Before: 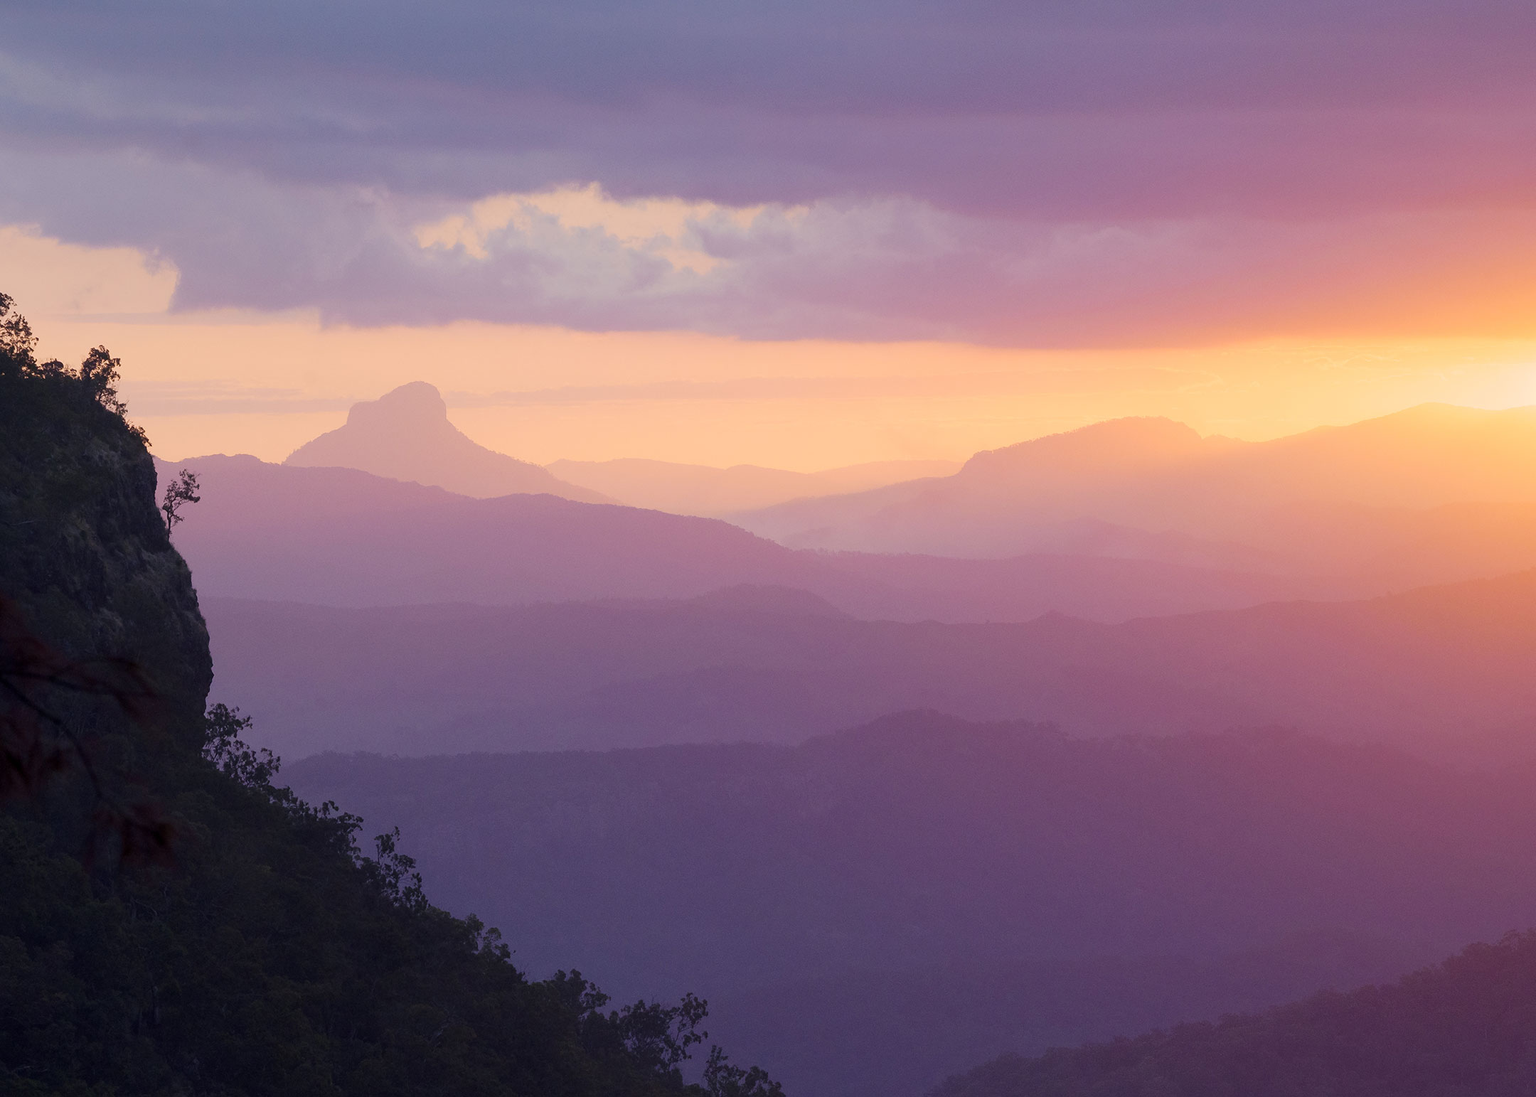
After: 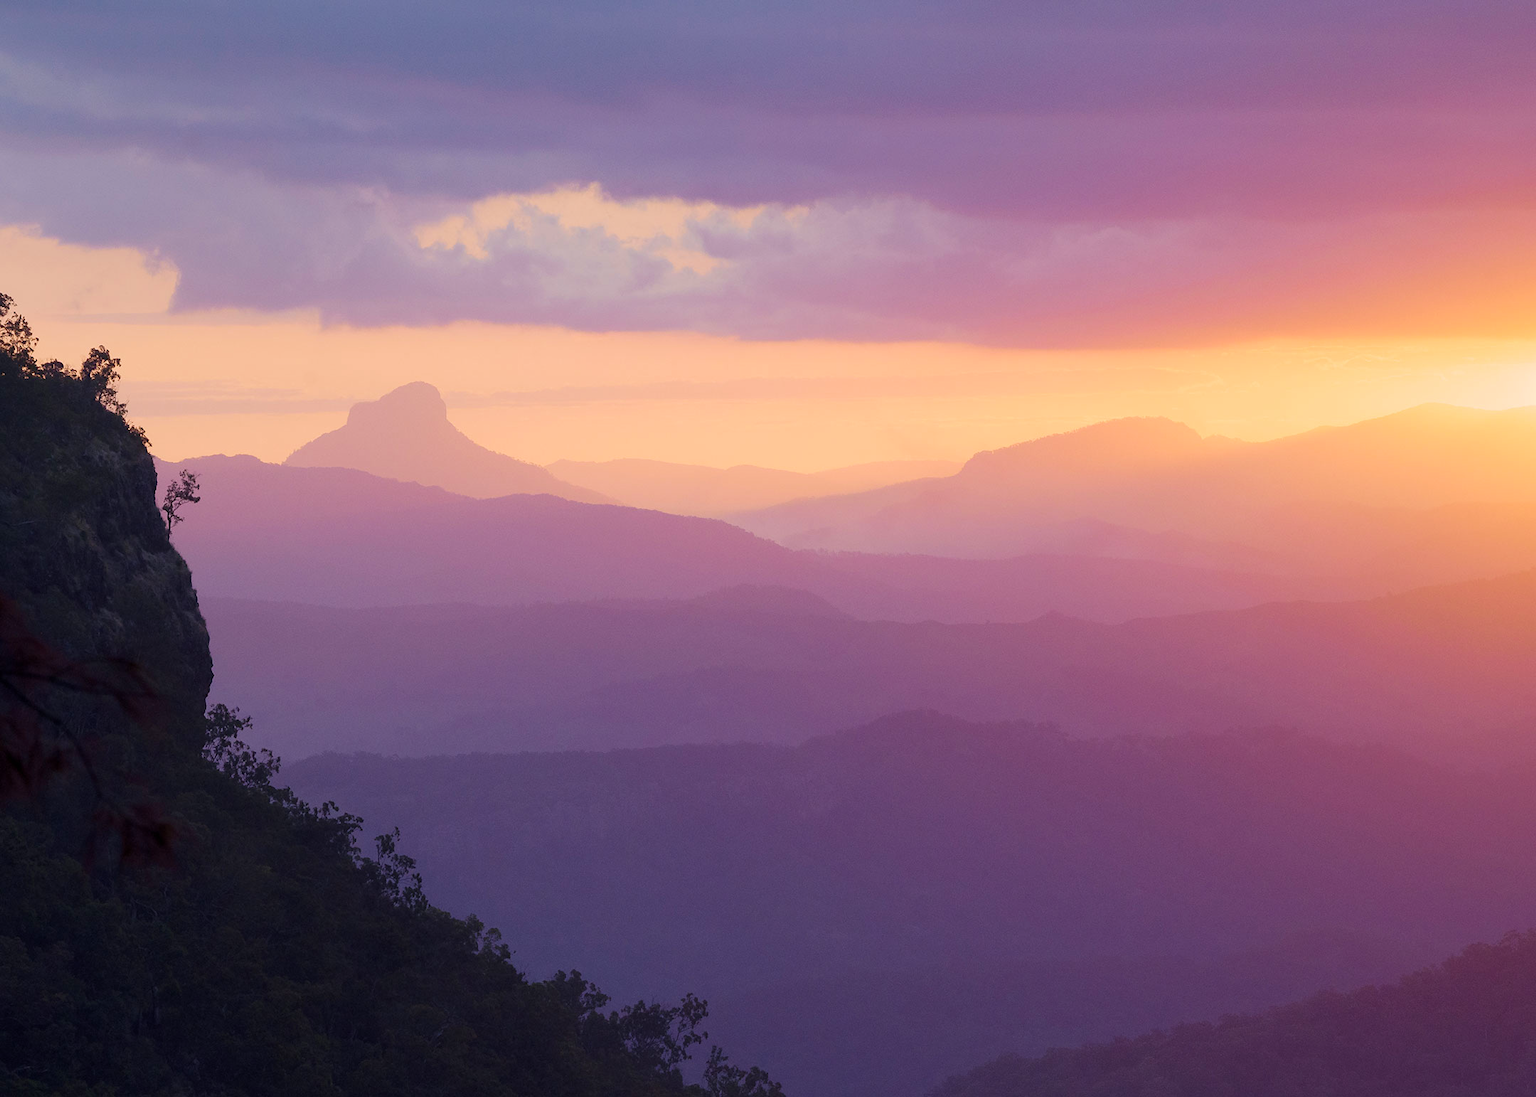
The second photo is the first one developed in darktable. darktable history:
velvia: on, module defaults
color zones: curves: ch0 [(0, 0.5) (0.143, 0.5) (0.286, 0.5) (0.429, 0.5) (0.571, 0.5) (0.714, 0.476) (0.857, 0.5) (1, 0.5)]; ch2 [(0, 0.5) (0.143, 0.5) (0.286, 0.5) (0.429, 0.5) (0.571, 0.5) (0.714, 0.487) (0.857, 0.5) (1, 0.5)]
